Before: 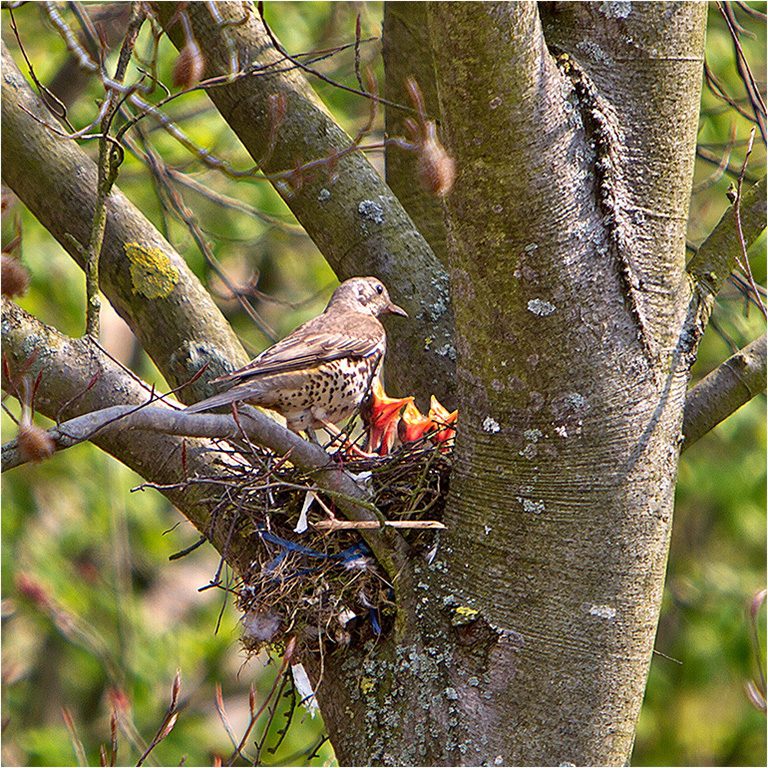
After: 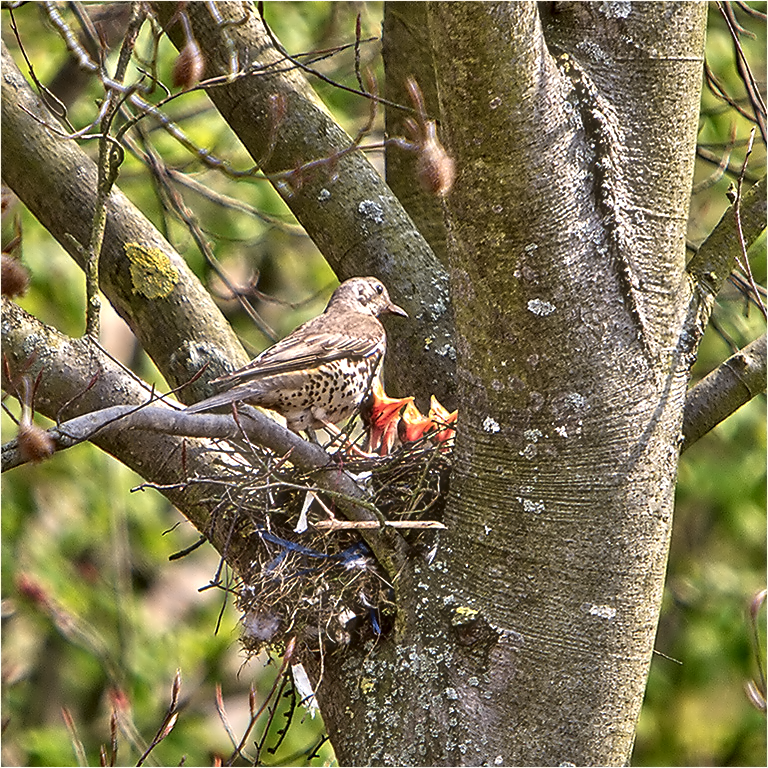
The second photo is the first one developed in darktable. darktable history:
contrast equalizer: y [[0.5, 0.542, 0.583, 0.625, 0.667, 0.708], [0.5 ×6], [0.5 ×6], [0, 0.033, 0.067, 0.1, 0.133, 0.167], [0, 0.05, 0.1, 0.15, 0.2, 0.25]]
haze removal: strength -0.108, compatibility mode true, adaptive false
